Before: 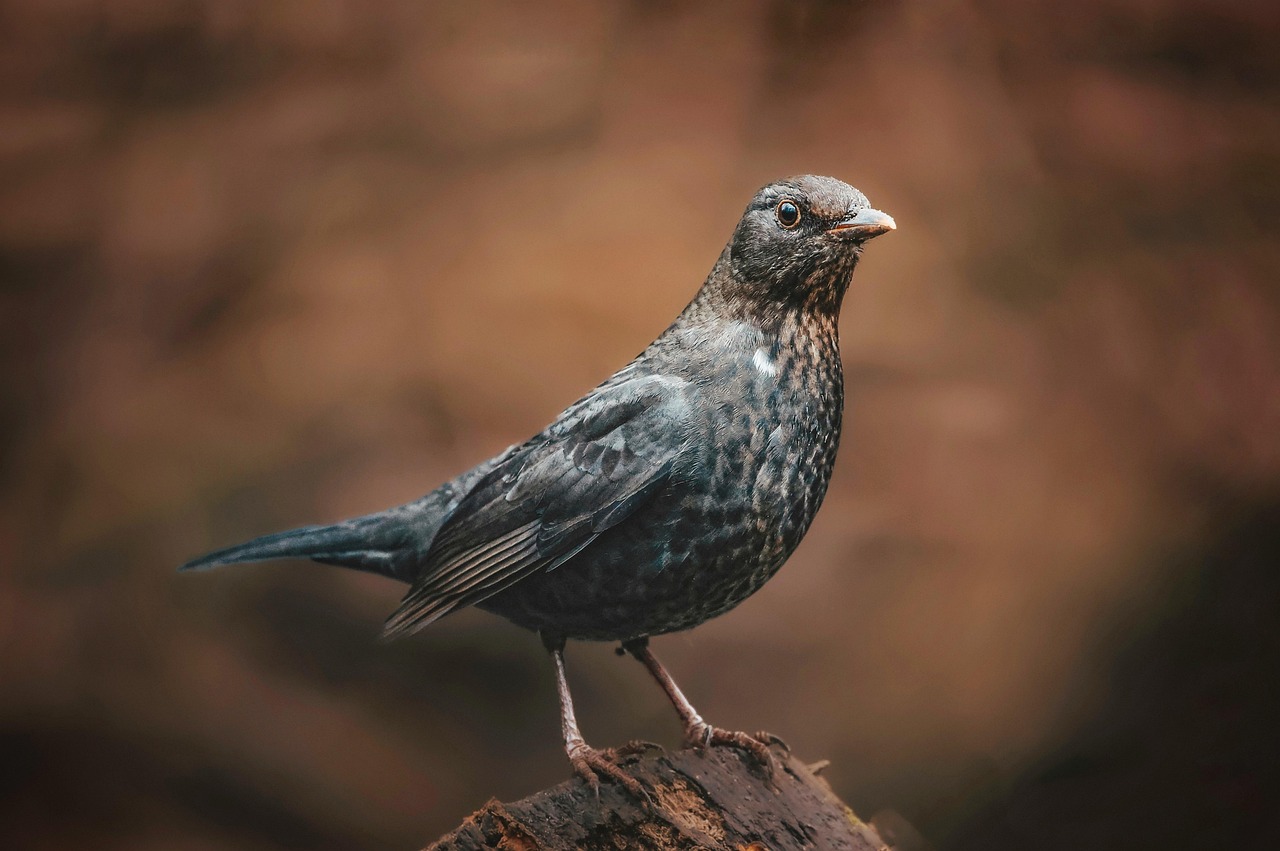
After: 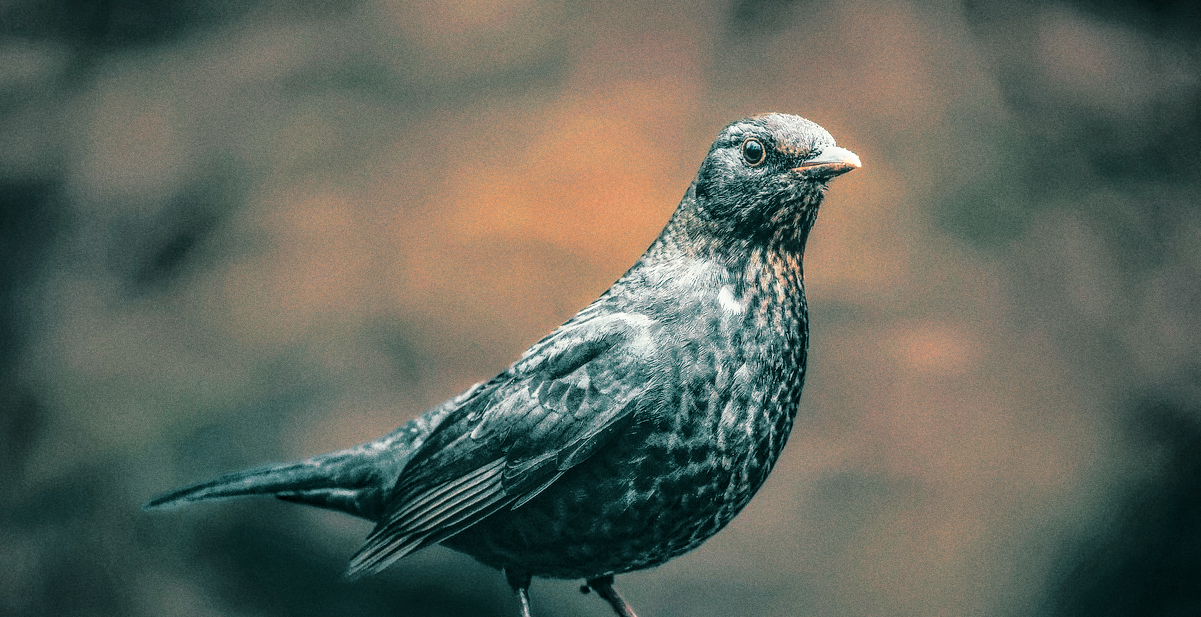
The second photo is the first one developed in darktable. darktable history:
color balance rgb: on, module defaults
tone curve: curves: ch0 [(0, 0.015) (0.091, 0.055) (0.184, 0.159) (0.304, 0.382) (0.492, 0.579) (0.628, 0.755) (0.832, 0.932) (0.984, 0.963)]; ch1 [(0, 0) (0.34, 0.235) (0.46, 0.46) (0.515, 0.502) (0.553, 0.567) (0.764, 0.815) (1, 1)]; ch2 [(0, 0) (0.44, 0.458) (0.479, 0.492) (0.524, 0.507) (0.557, 0.567) (0.673, 0.699) (1, 1)], color space Lab, independent channels, preserve colors none
grain: coarseness 0.47 ISO
local contrast: highlights 0%, shadows 0%, detail 133%
crop: left 2.737%, top 7.287%, right 3.421%, bottom 20.179%
split-toning: shadows › hue 186.43°, highlights › hue 49.29°, compress 30.29%
